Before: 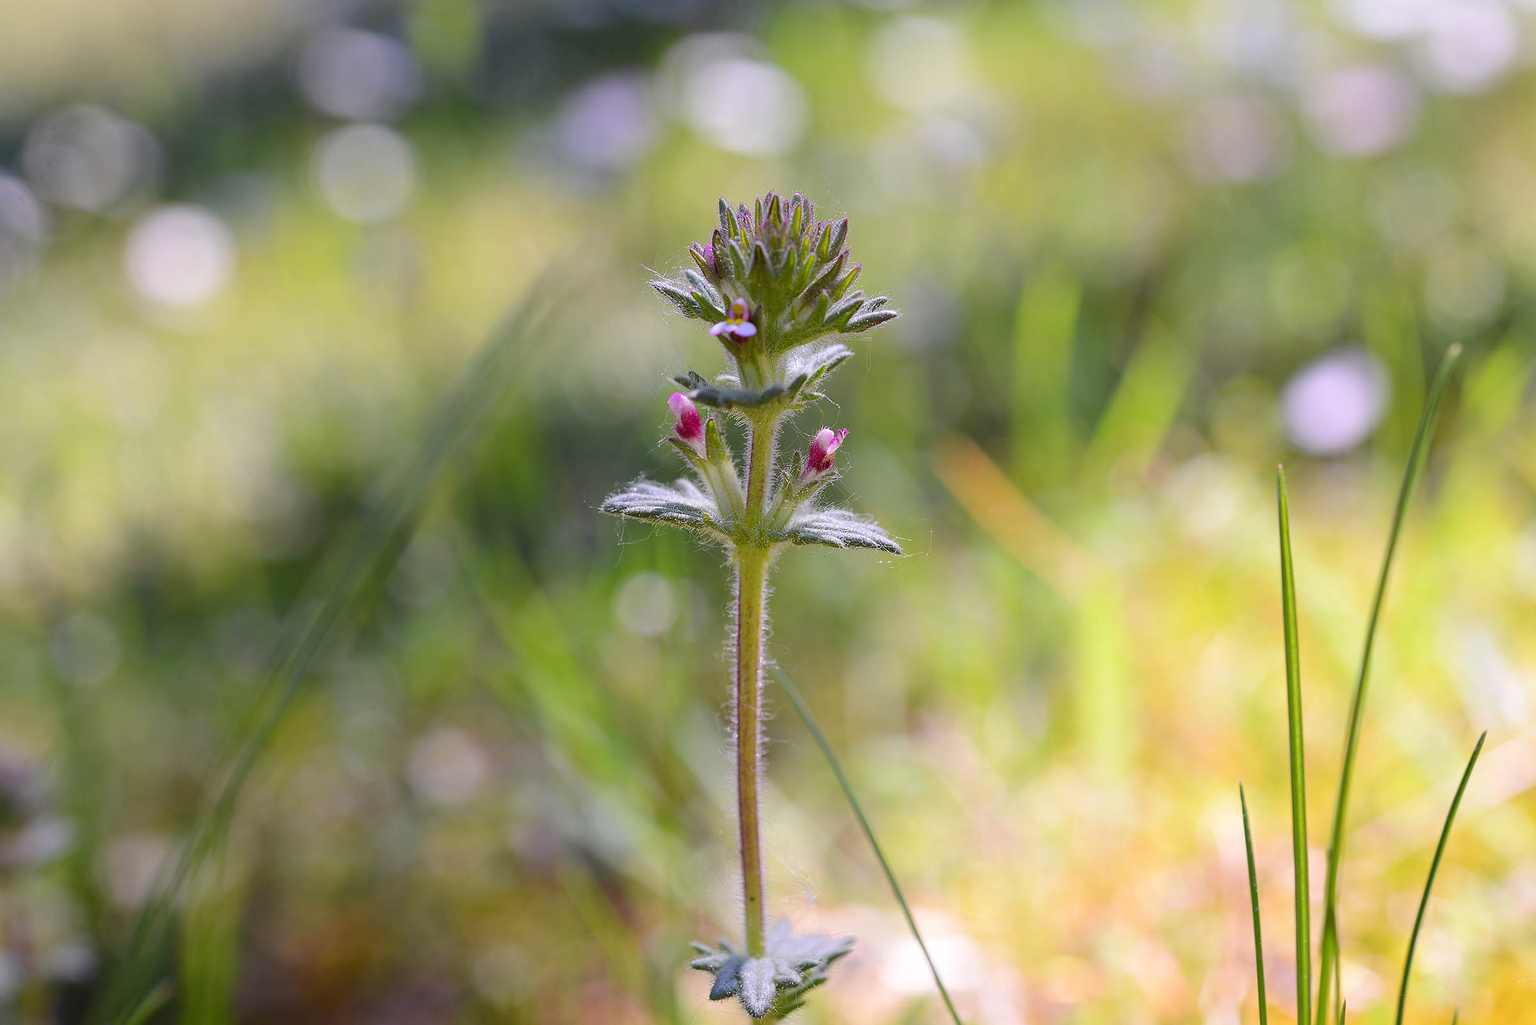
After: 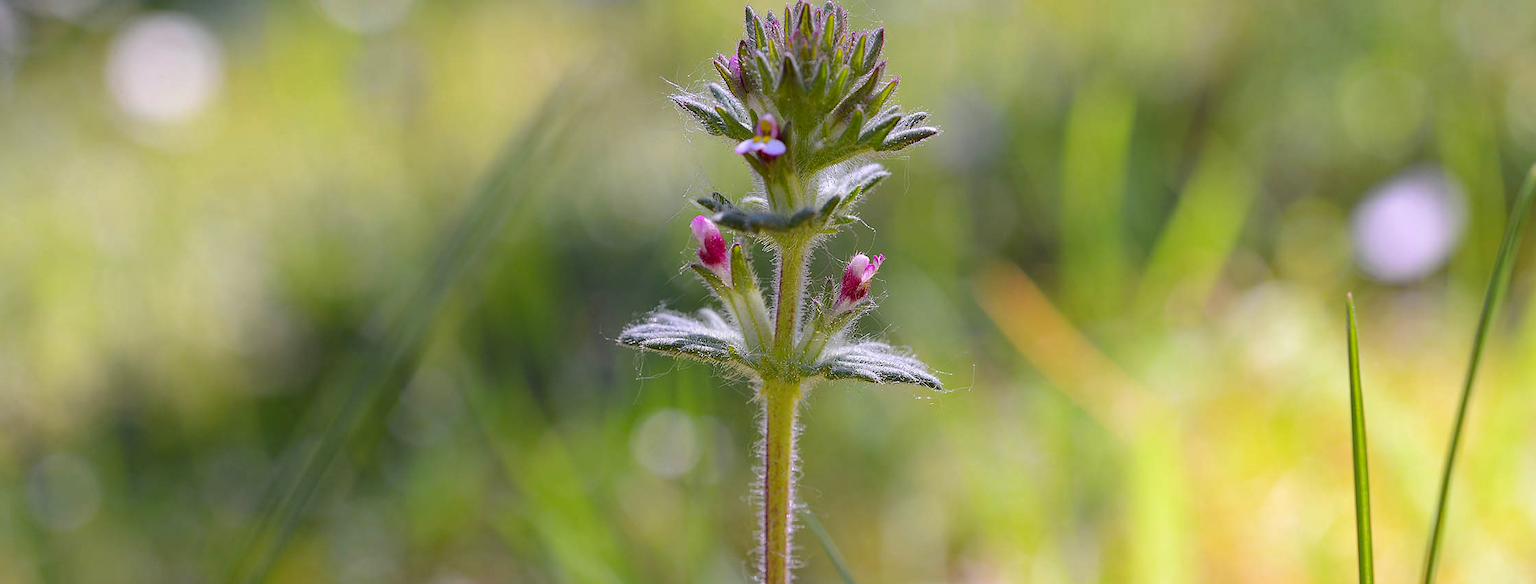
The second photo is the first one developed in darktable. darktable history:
crop: left 1.752%, top 18.834%, right 5.333%, bottom 28.181%
haze removal: adaptive false
